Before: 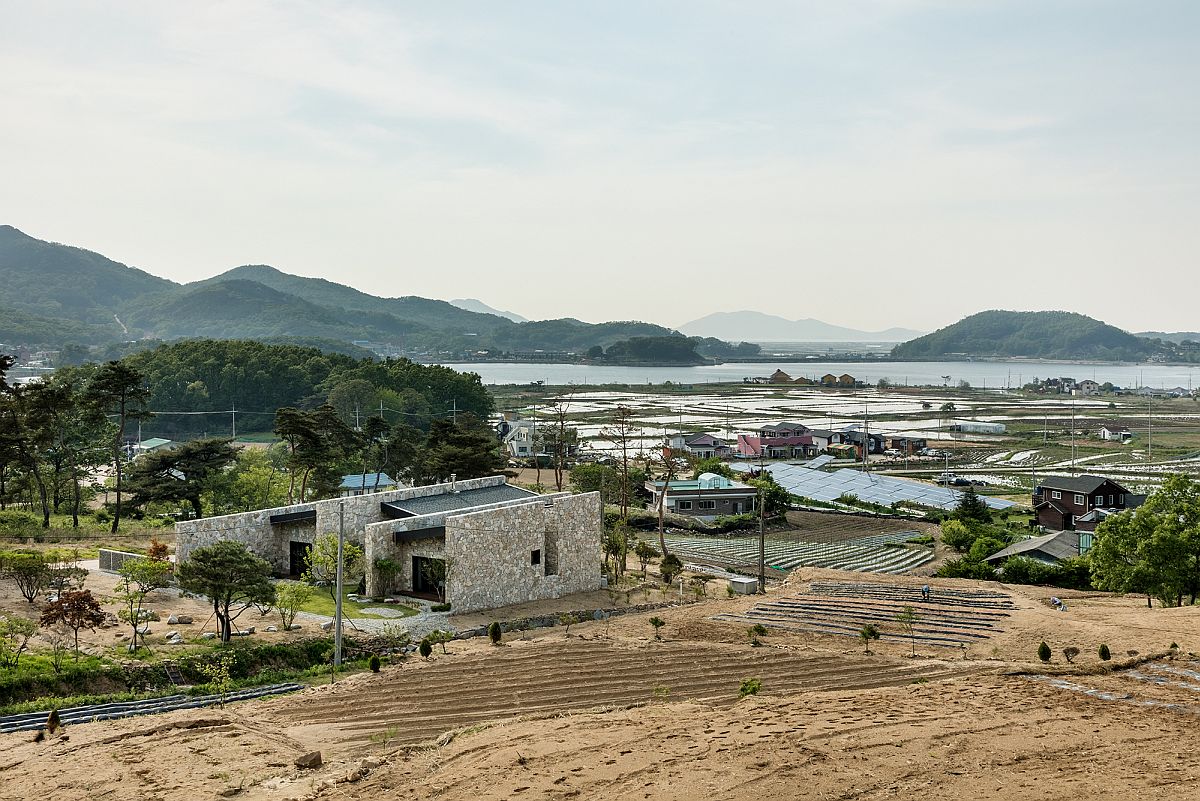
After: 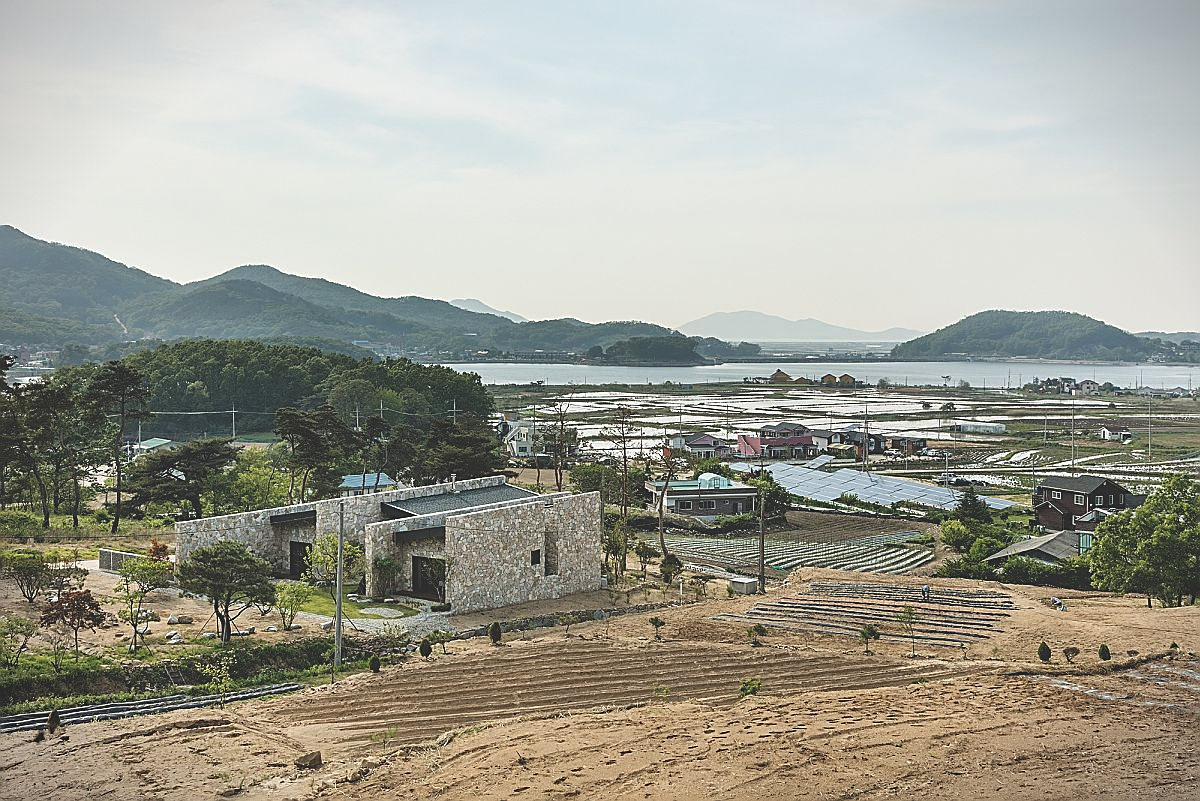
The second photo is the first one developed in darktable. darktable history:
exposure: black level correction -0.028, compensate highlight preservation false
sharpen: on, module defaults
vignetting: fall-off start 100%, brightness -0.485, width/height ratio 1.32
